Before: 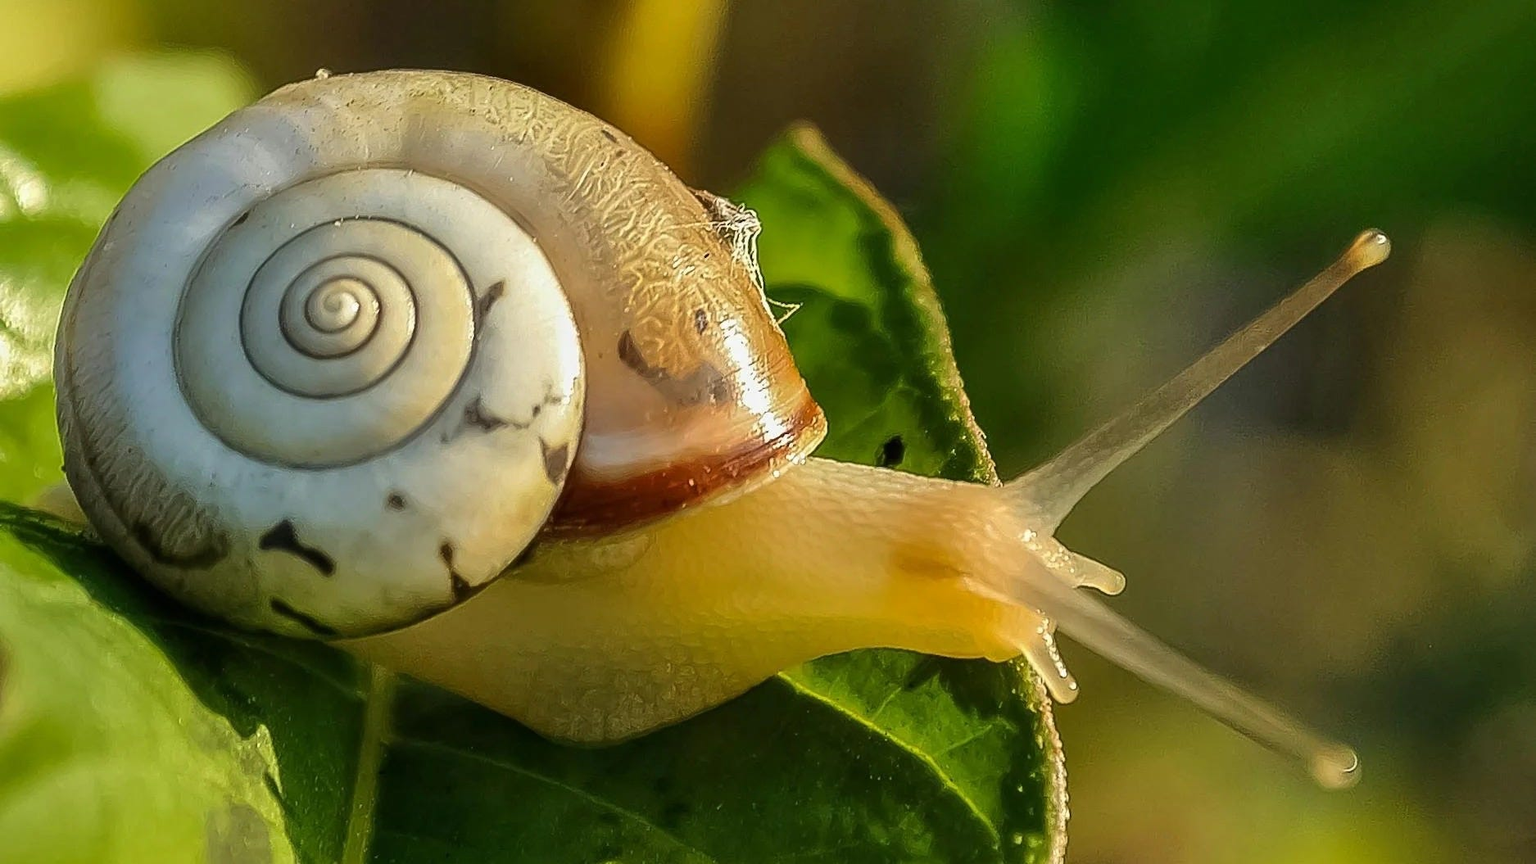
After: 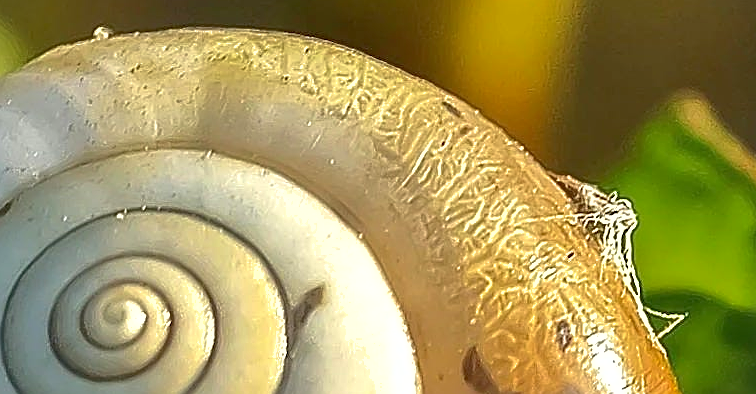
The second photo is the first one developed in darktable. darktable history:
crop: left 15.602%, top 5.436%, right 44.026%, bottom 57.161%
exposure: black level correction 0.001, exposure 0.5 EV, compensate highlight preservation false
vignetting: fall-off start 100.97%, unbound false
sharpen: on, module defaults
shadows and highlights: on, module defaults
